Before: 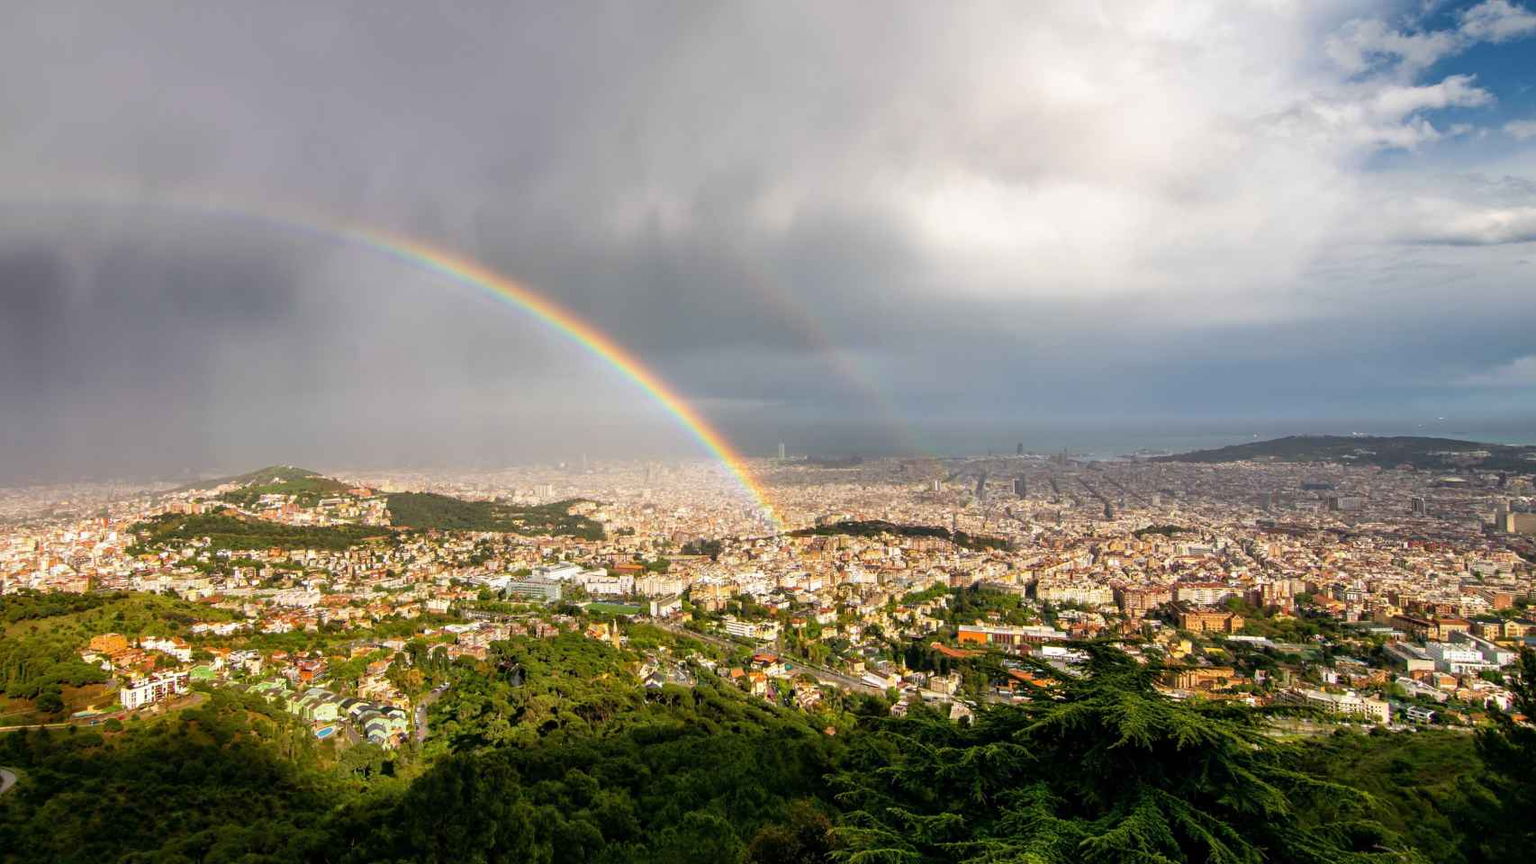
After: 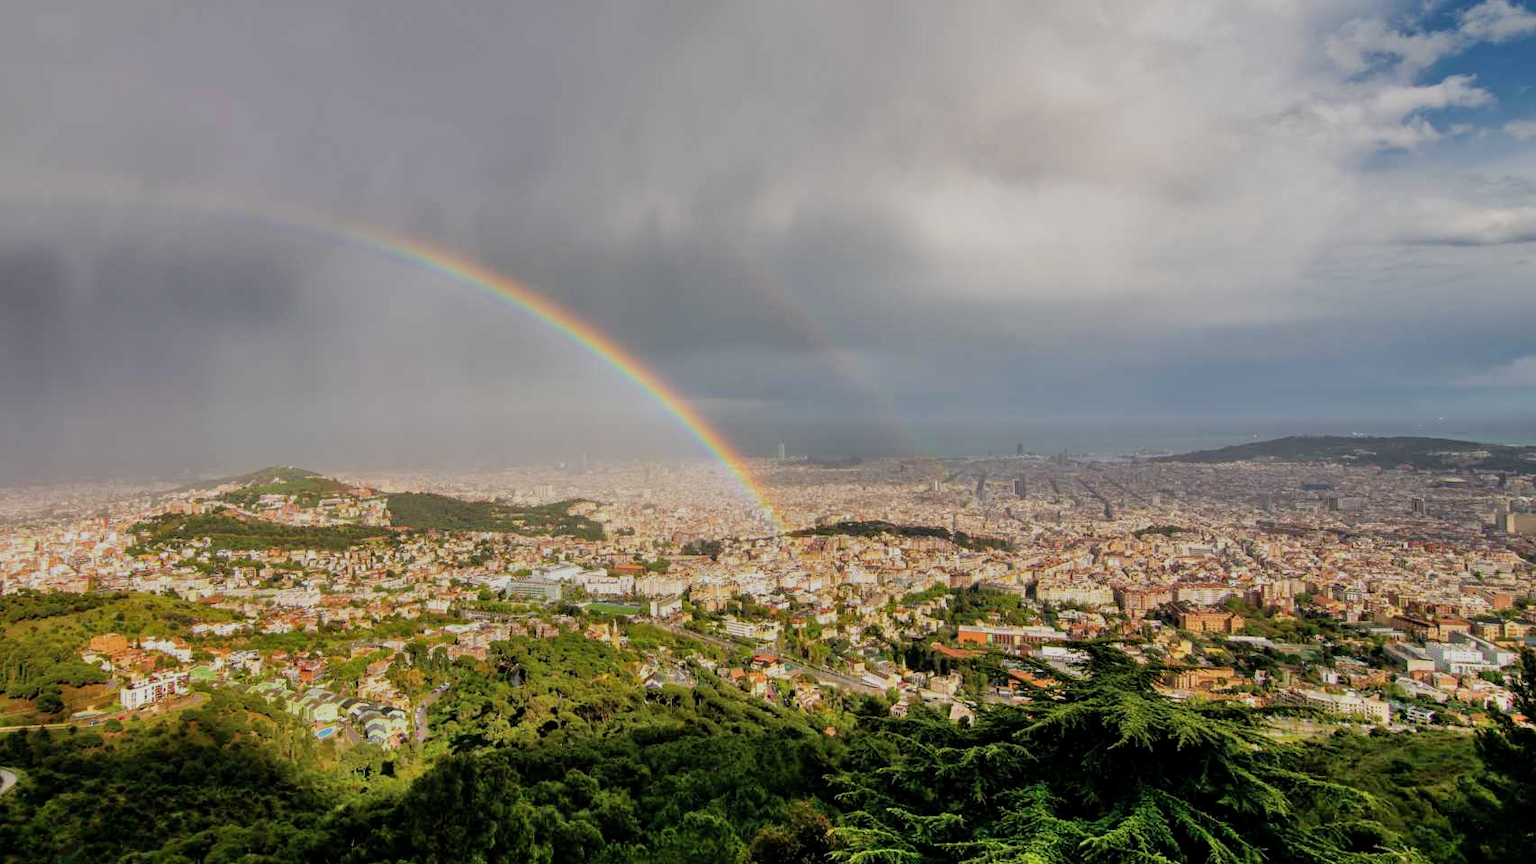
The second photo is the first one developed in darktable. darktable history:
shadows and highlights: soften with gaussian
filmic rgb: middle gray luminance 18.4%, black relative exposure -10.49 EV, white relative exposure 3.42 EV, target black luminance 0%, hardness 6.05, latitude 98.23%, contrast 0.851, shadows ↔ highlights balance 0.478%
